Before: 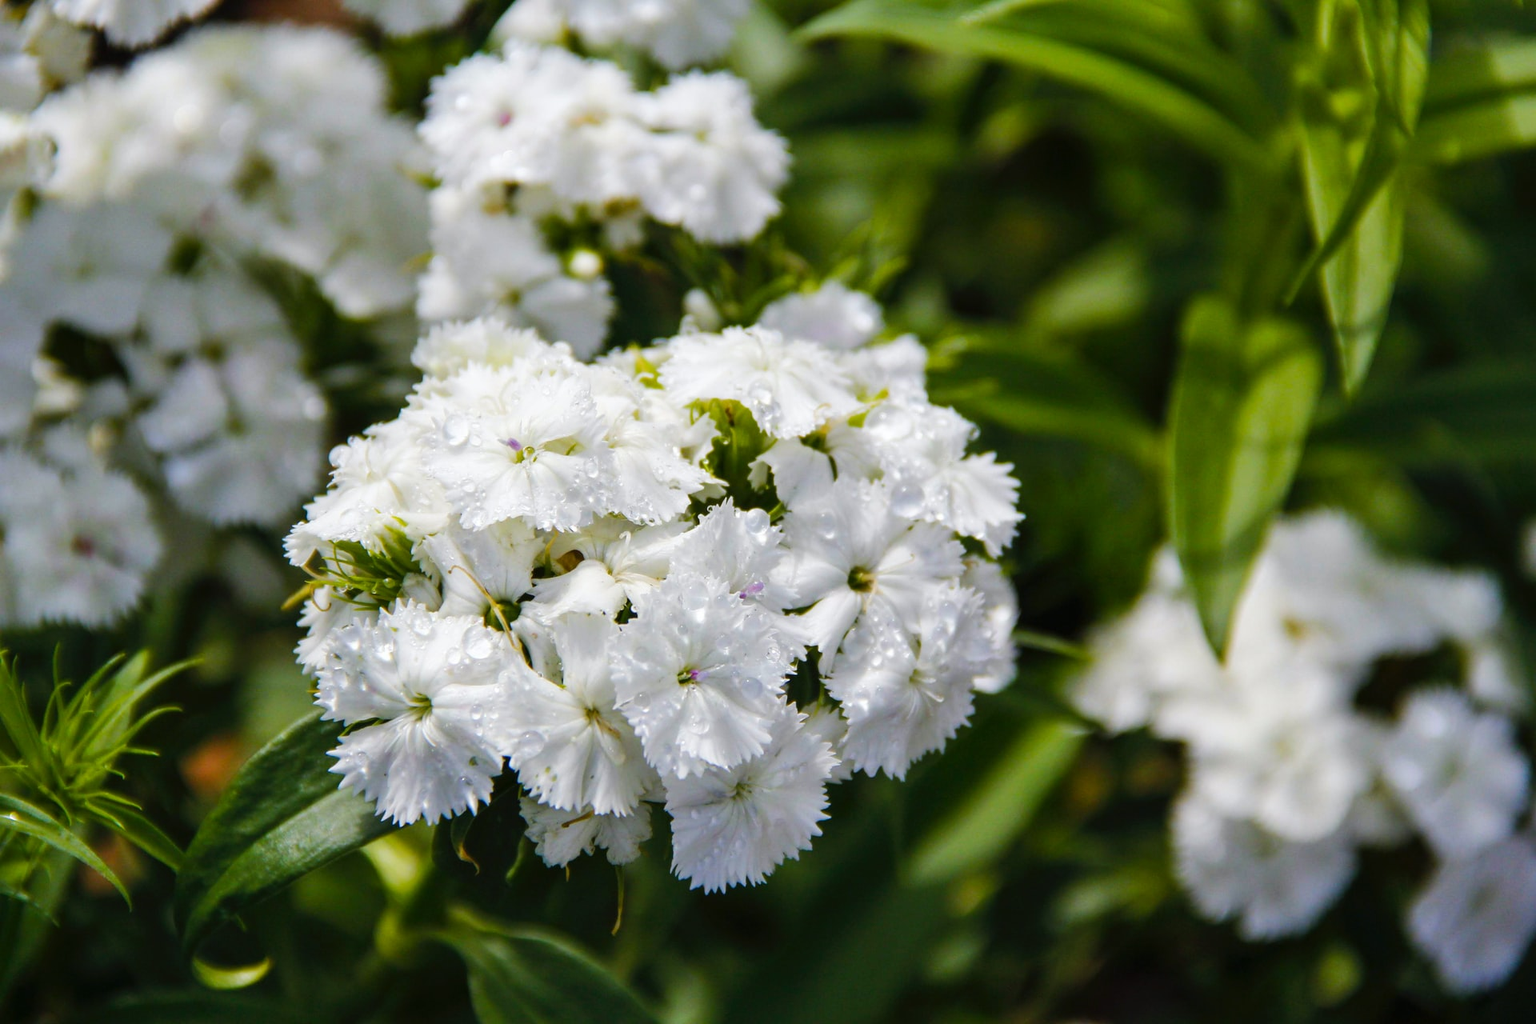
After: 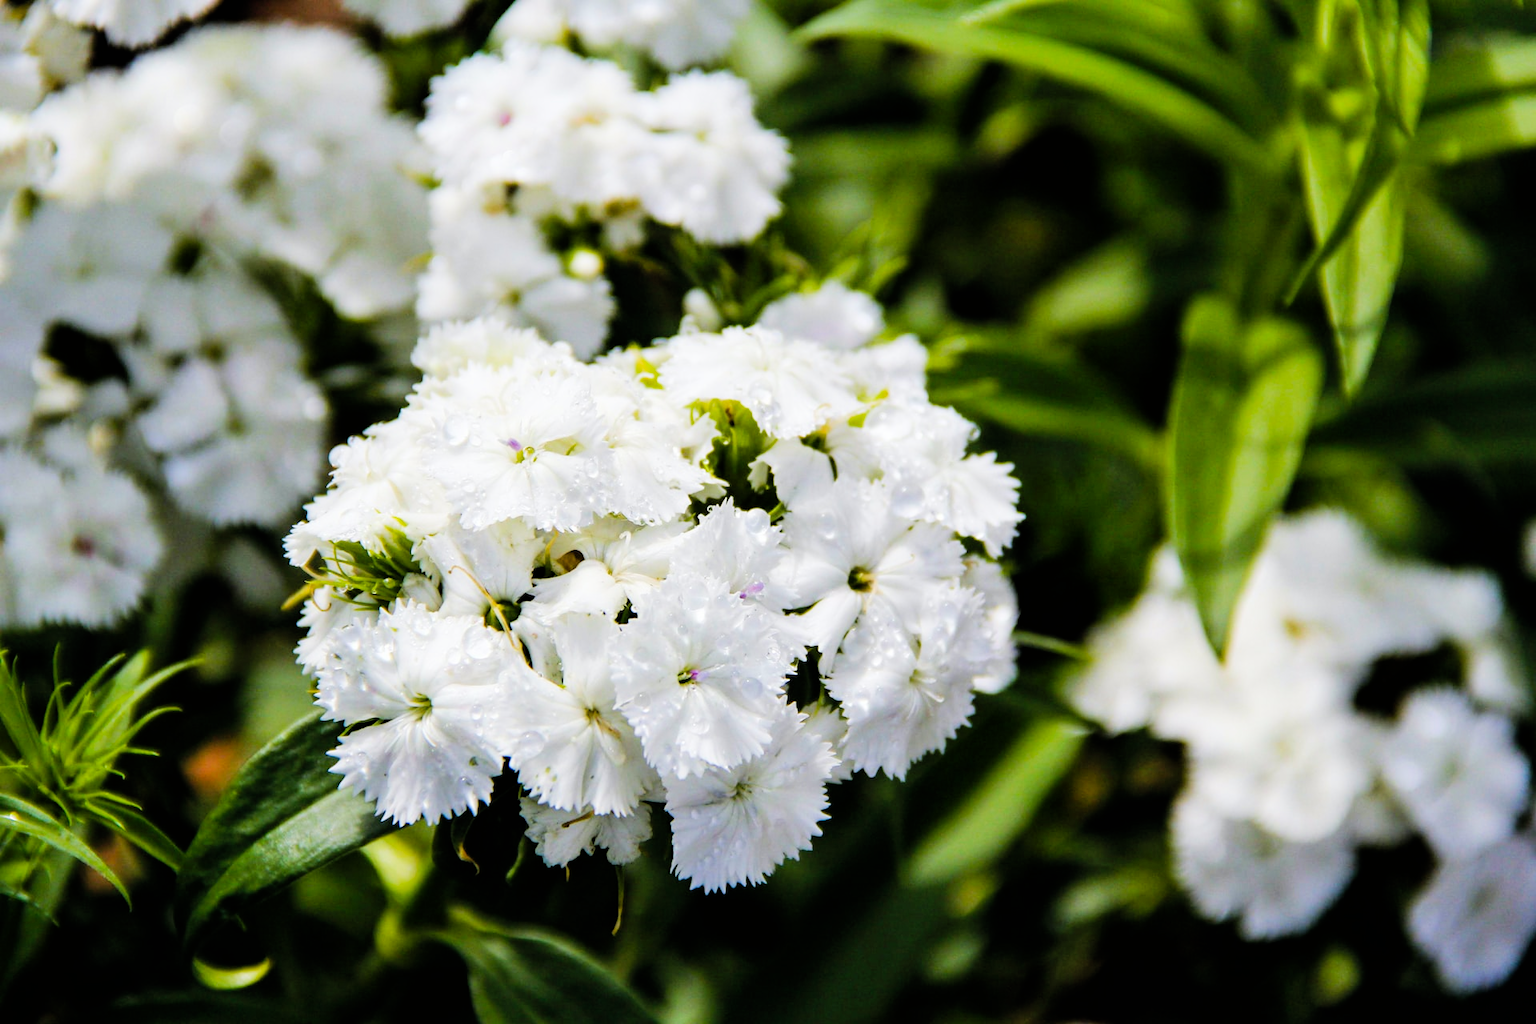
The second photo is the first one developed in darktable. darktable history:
filmic rgb: black relative exposure -6.1 EV, white relative exposure 6.97 EV, hardness 2.25
tone equalizer: on, module defaults
levels: mode automatic, levels [0.031, 0.5, 0.969]
